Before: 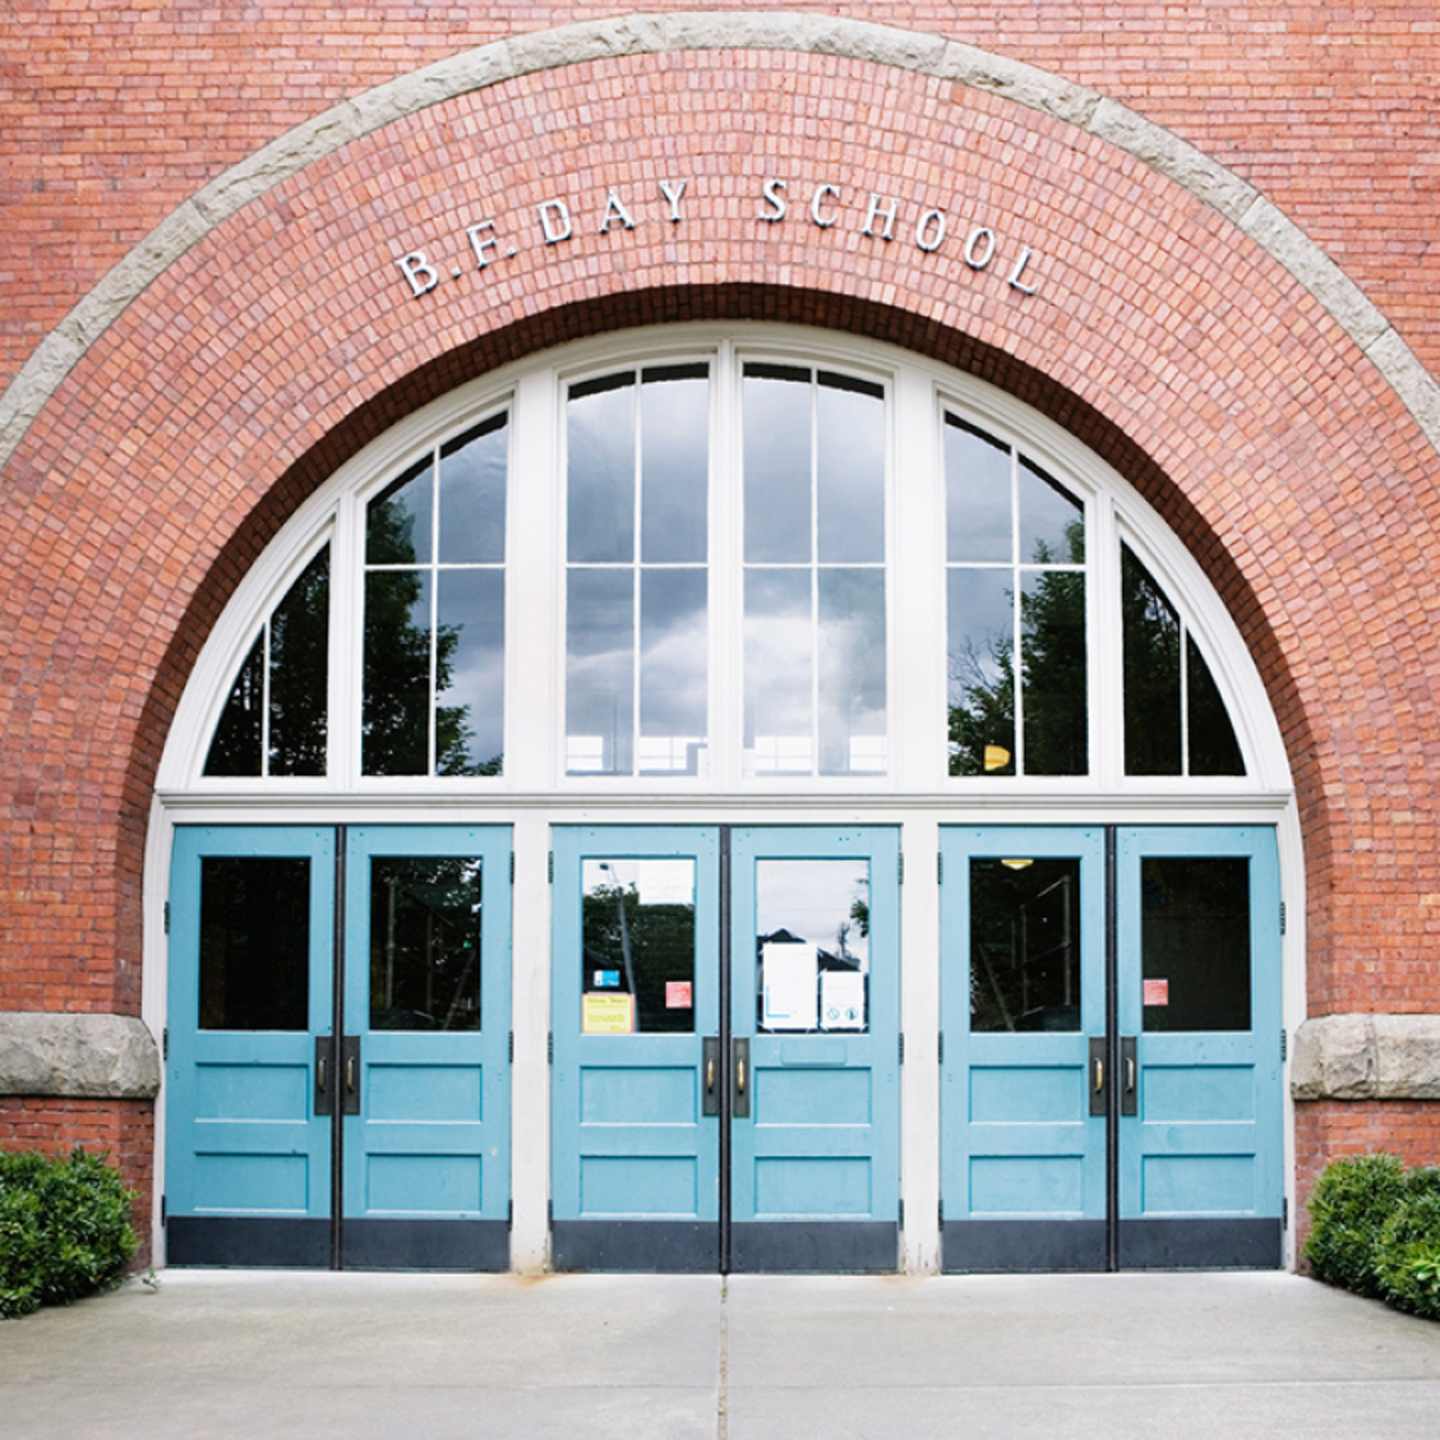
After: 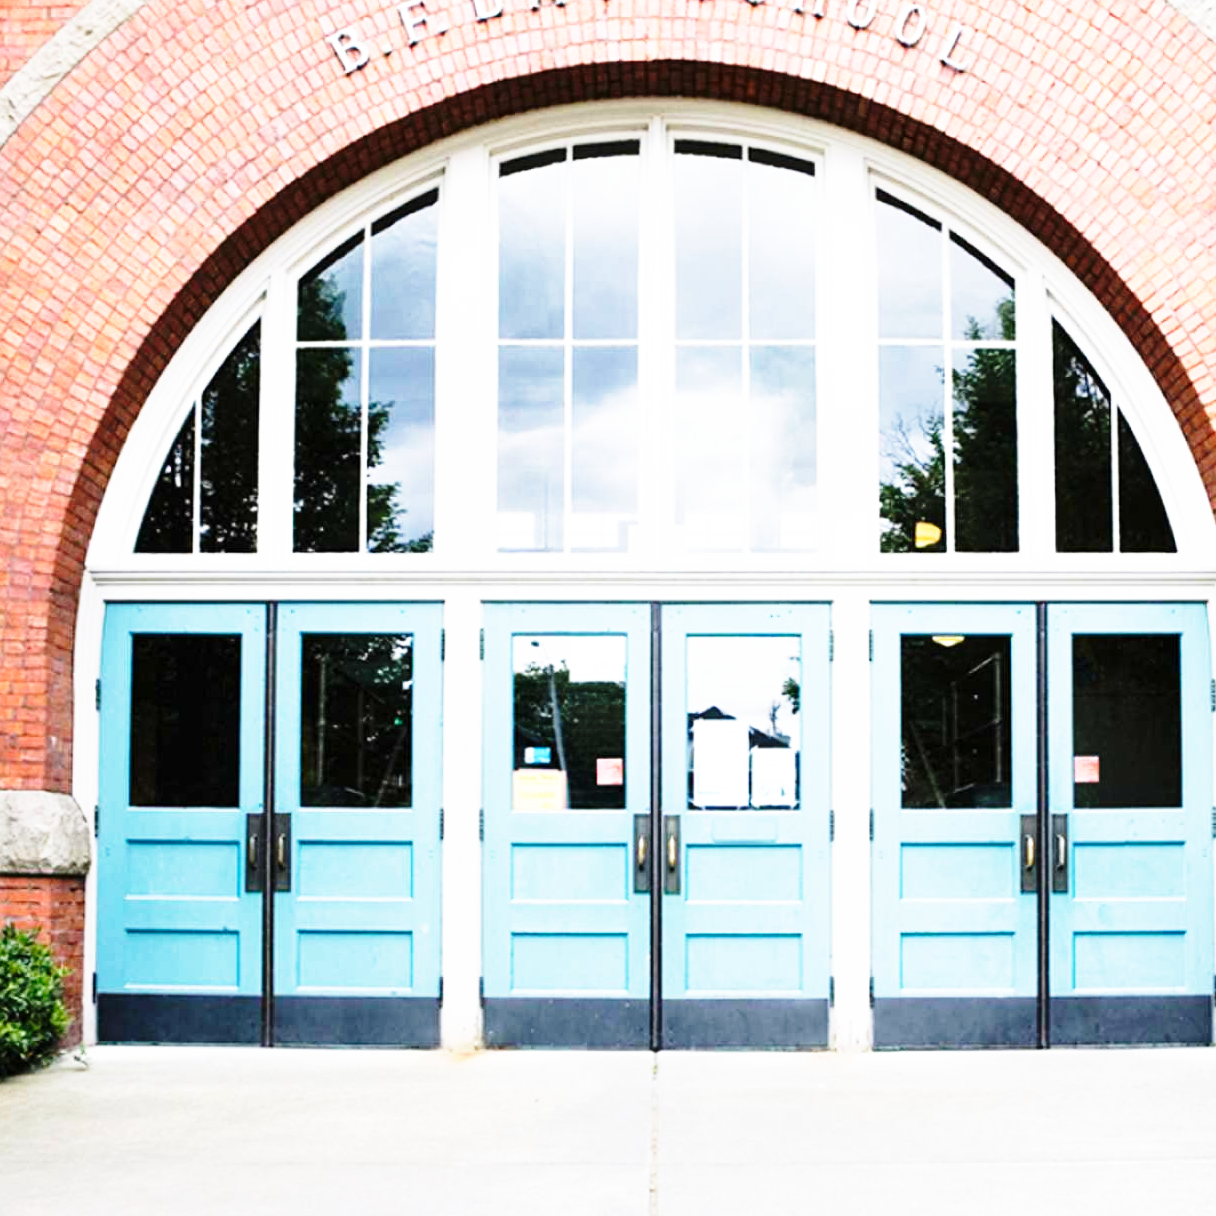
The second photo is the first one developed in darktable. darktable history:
crop and rotate: left 4.842%, top 15.51%, right 10.668%
base curve: curves: ch0 [(0, 0) (0.026, 0.03) (0.109, 0.232) (0.351, 0.748) (0.669, 0.968) (1, 1)], preserve colors none
